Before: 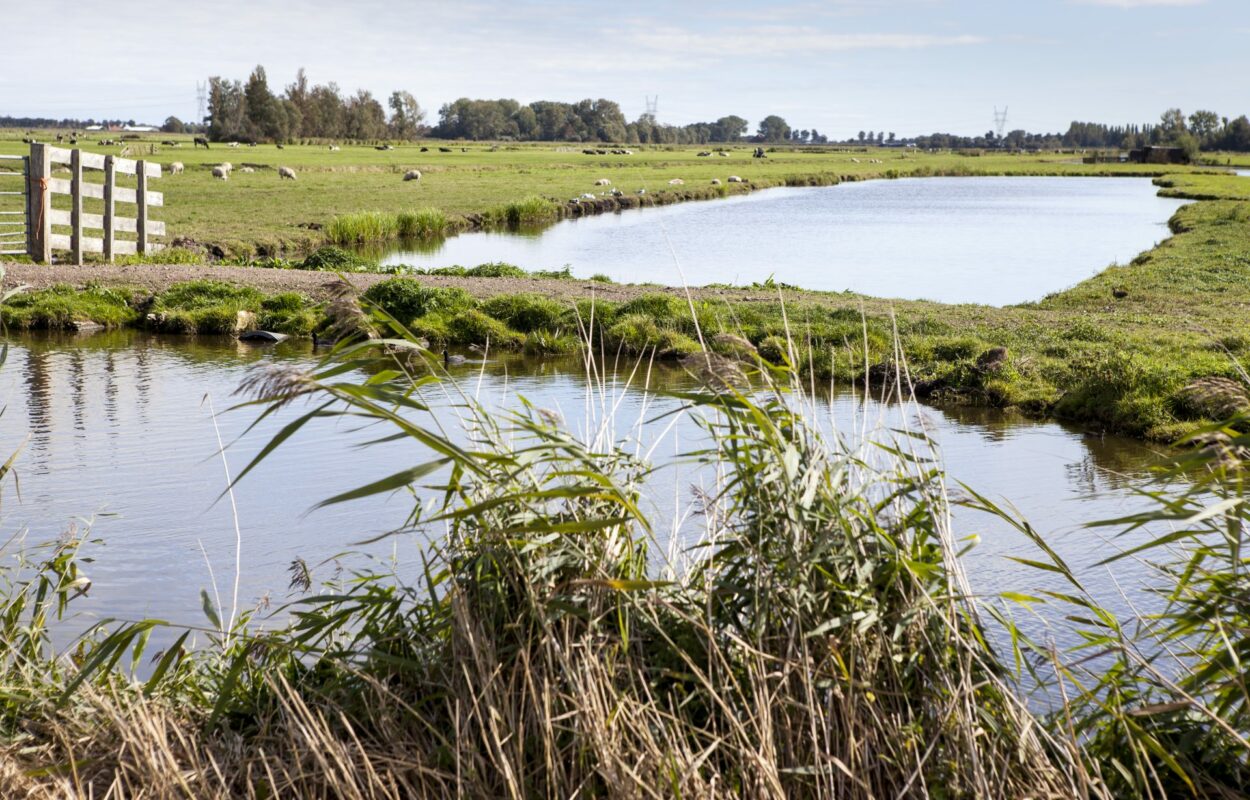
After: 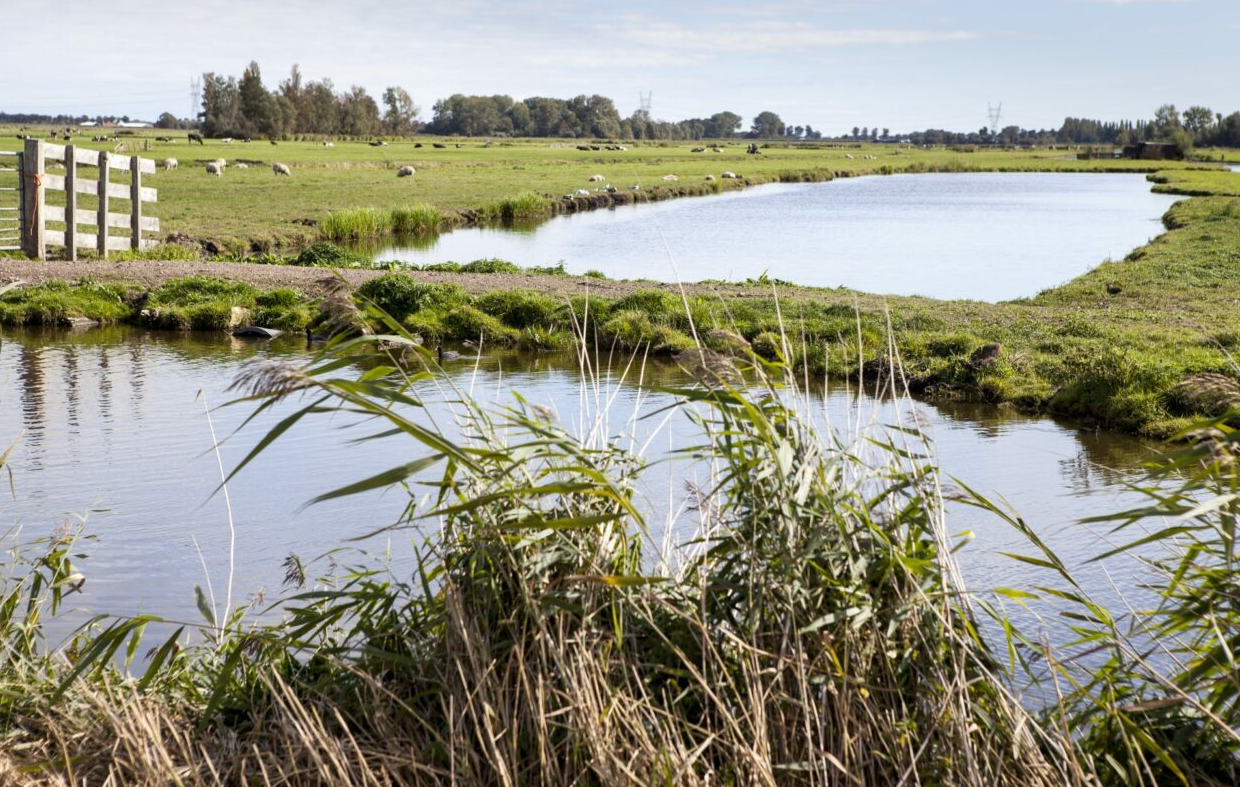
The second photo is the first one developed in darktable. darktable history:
crop: left 0.497%, top 0.603%, right 0.227%, bottom 0.93%
